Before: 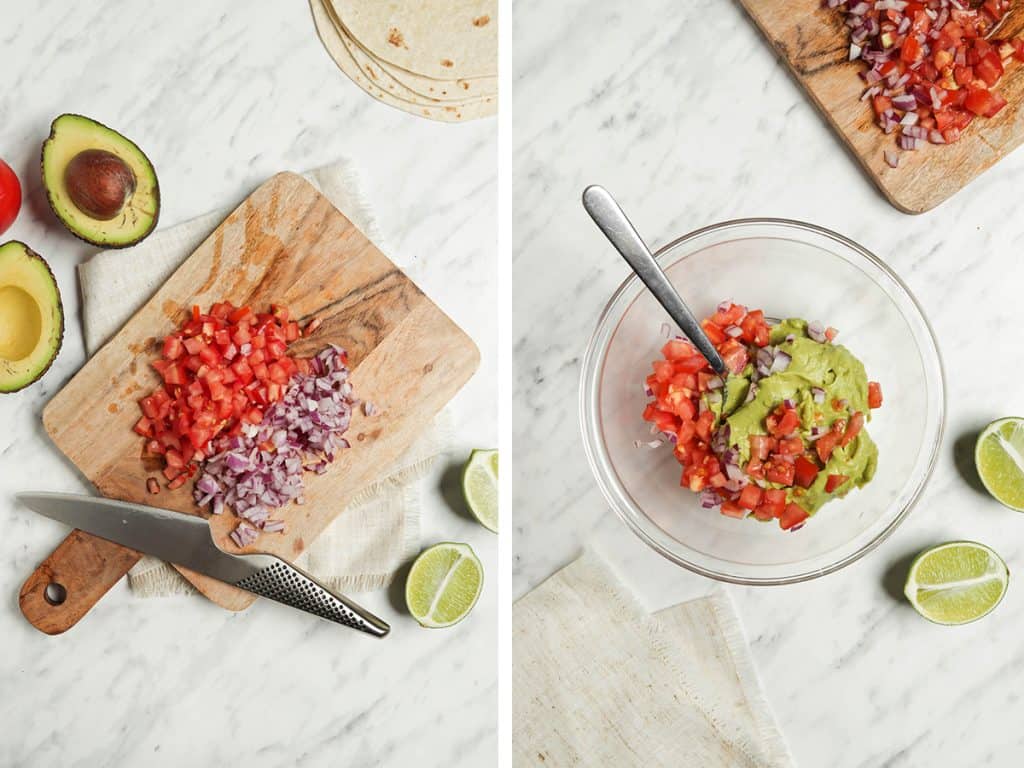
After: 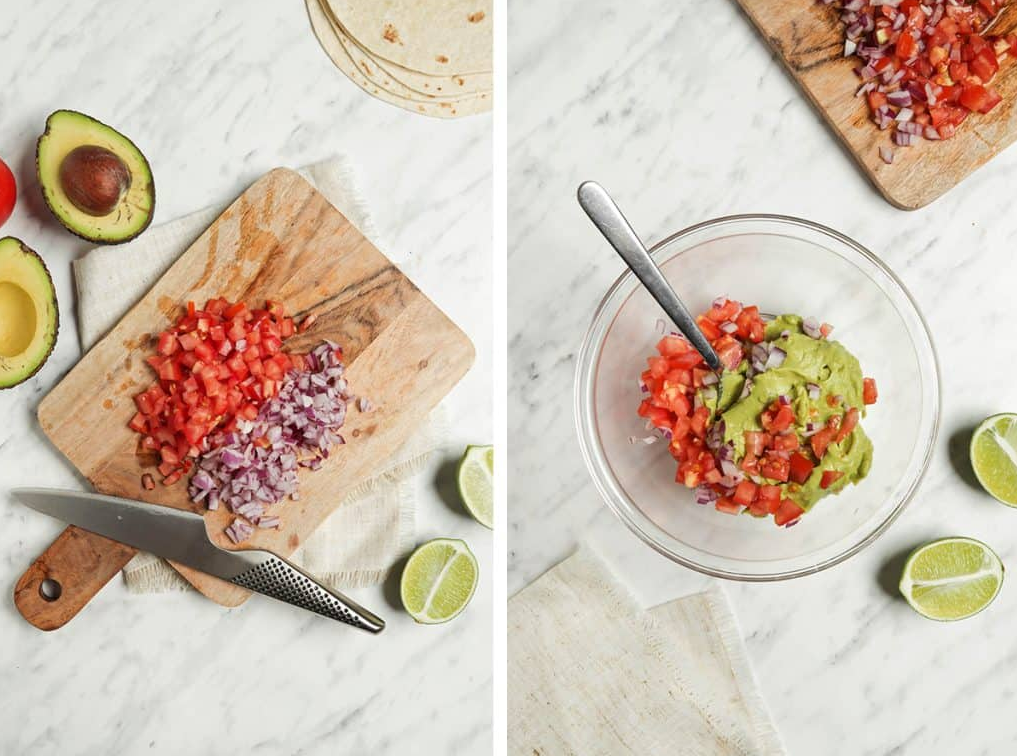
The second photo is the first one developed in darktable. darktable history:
crop: left 0.498%, top 0.649%, right 0.167%, bottom 0.869%
